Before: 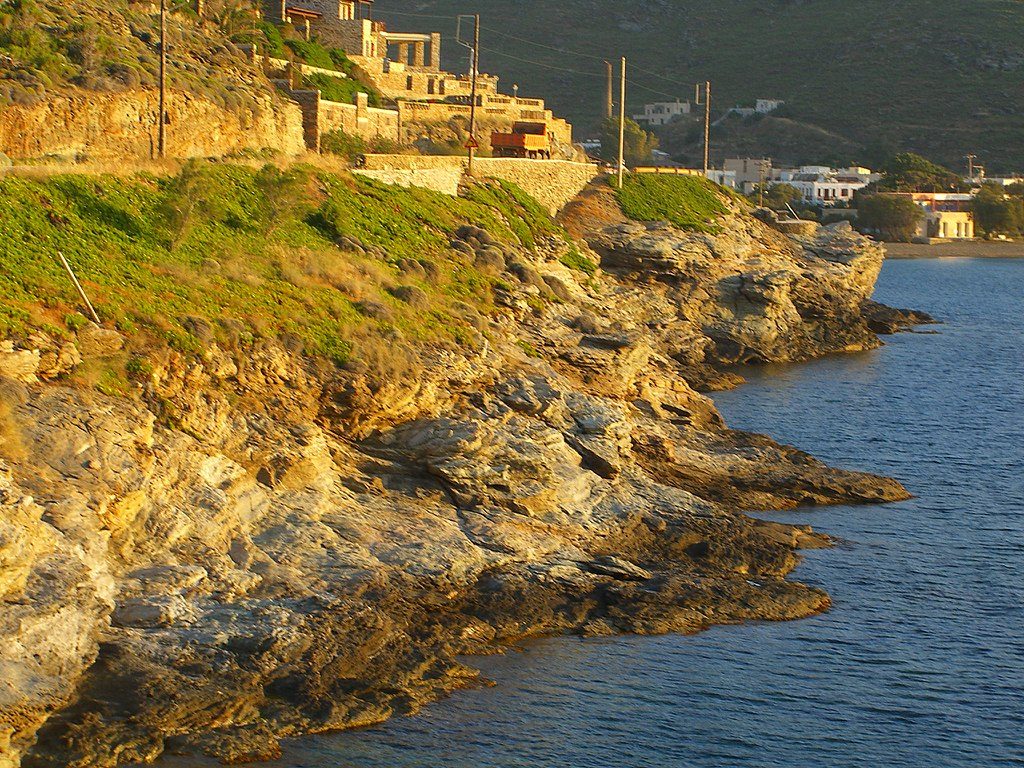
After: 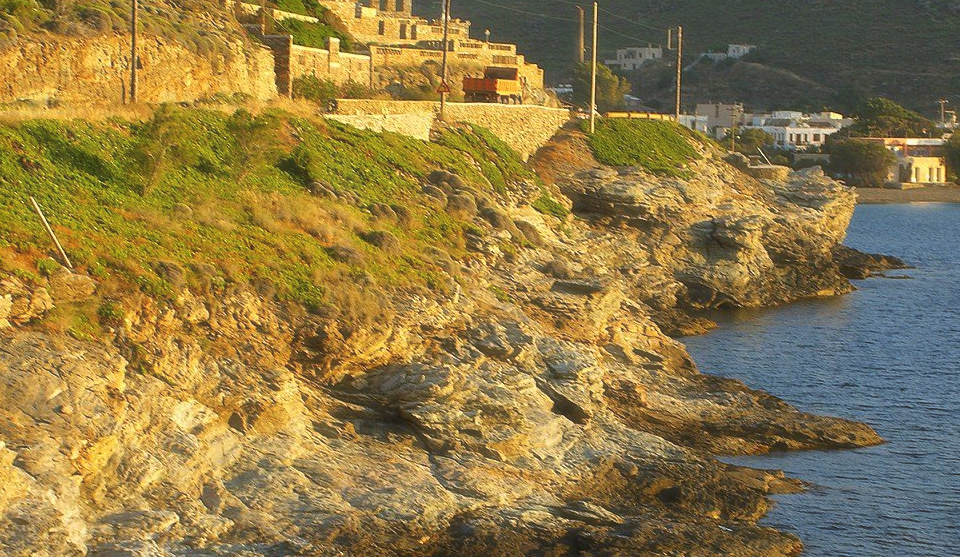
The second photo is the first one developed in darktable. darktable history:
haze removal: strength -0.1, adaptive false
crop: left 2.737%, top 7.287%, right 3.421%, bottom 20.179%
